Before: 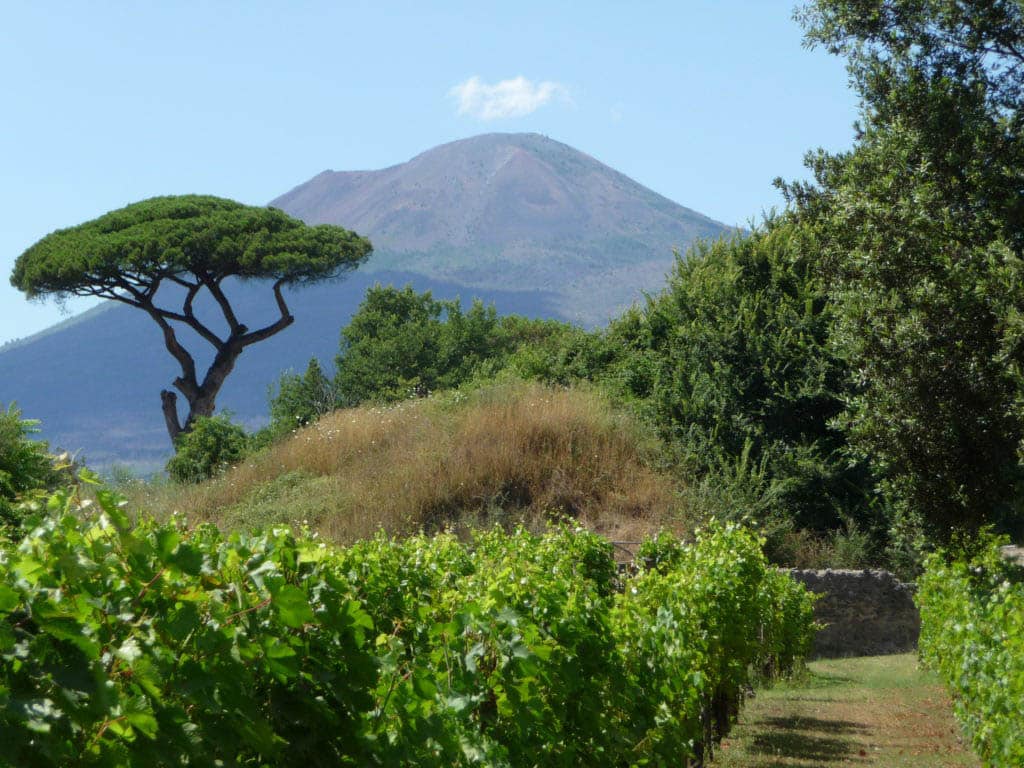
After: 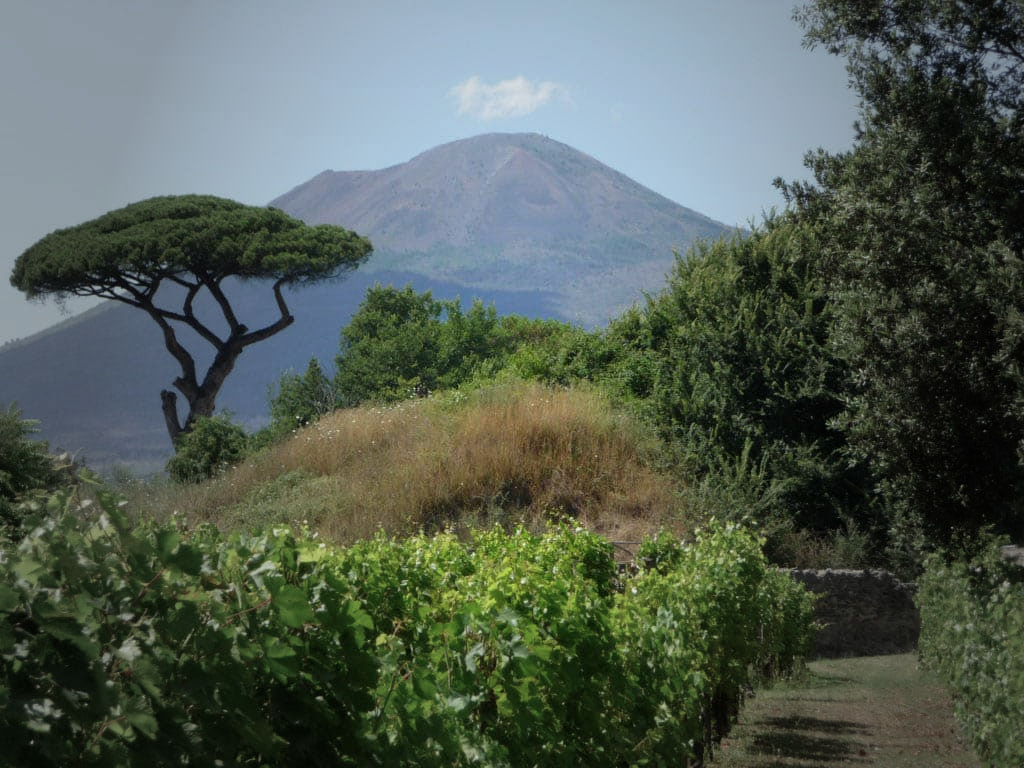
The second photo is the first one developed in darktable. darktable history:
vignetting: fall-off start 16.62%, fall-off radius 99.37%, brightness -0.575, width/height ratio 0.723
